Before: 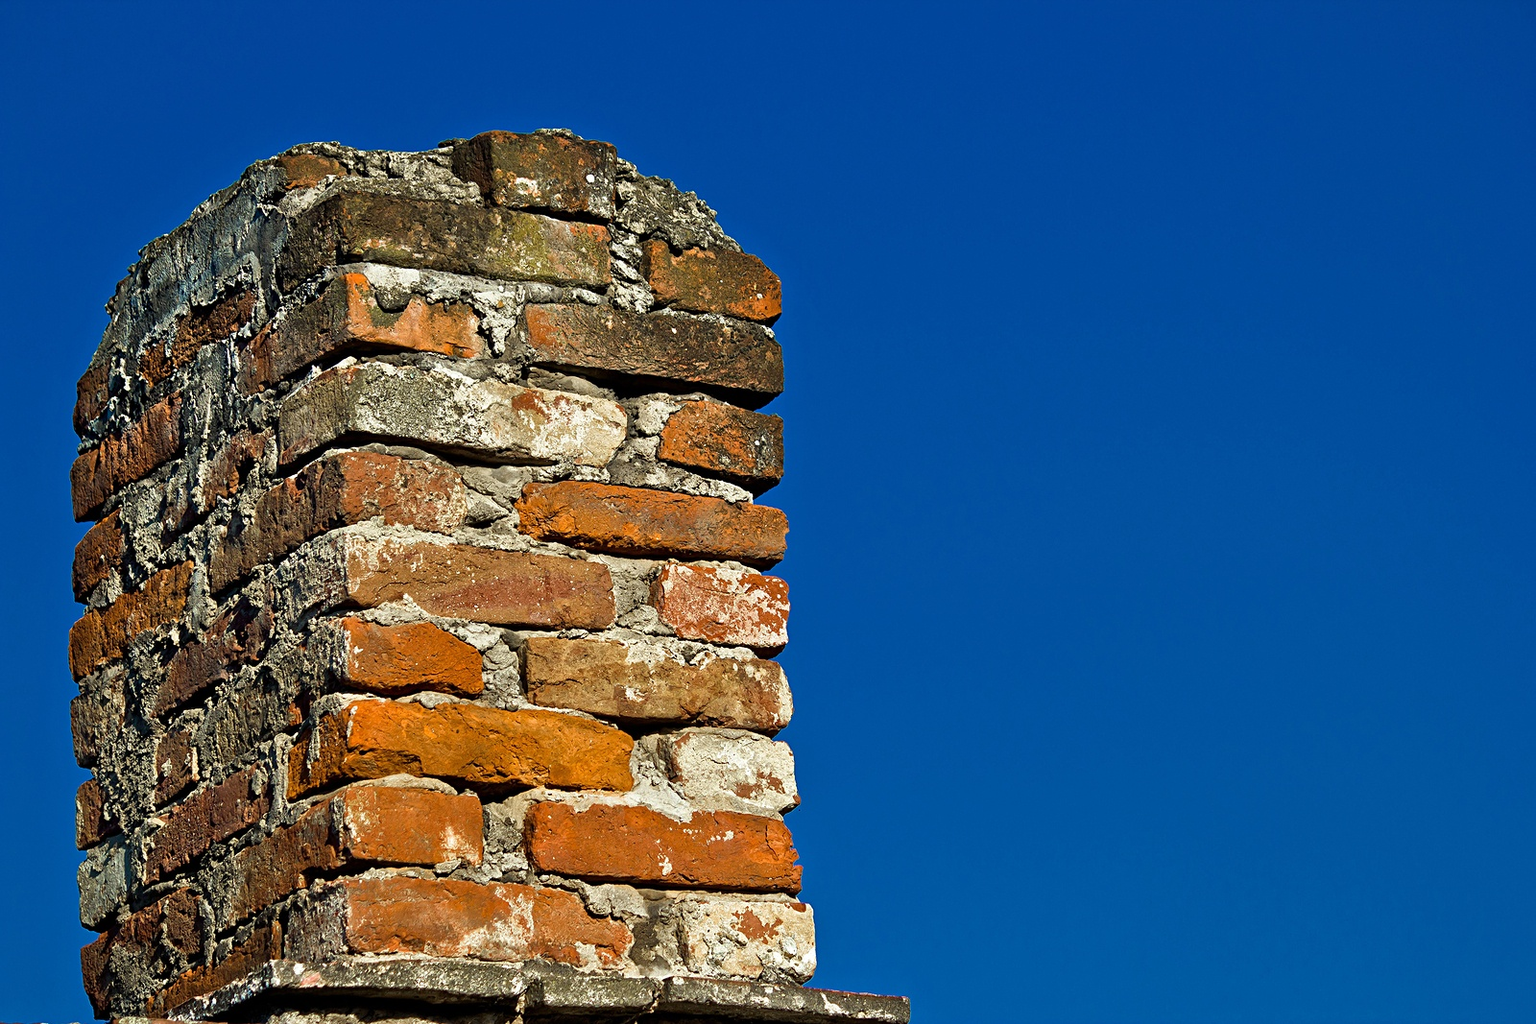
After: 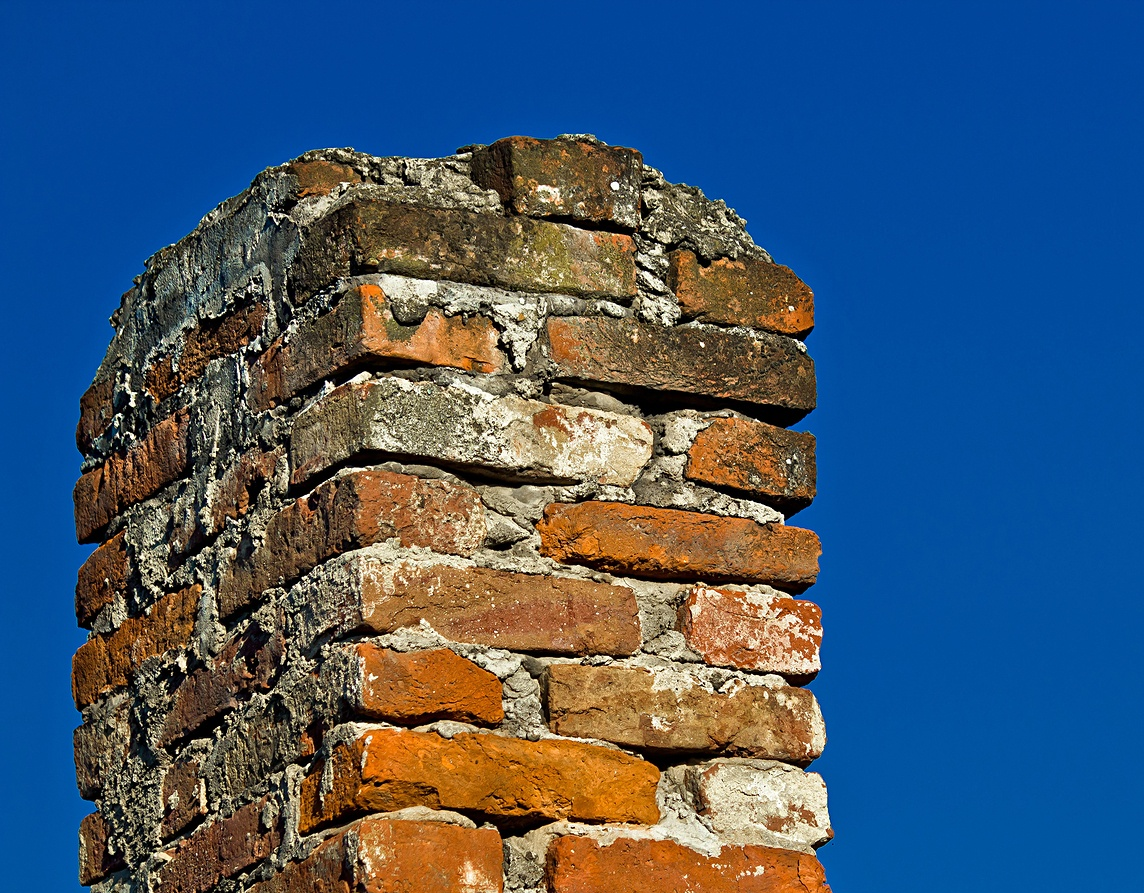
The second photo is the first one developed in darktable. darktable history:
crop: right 28.495%, bottom 16.256%
